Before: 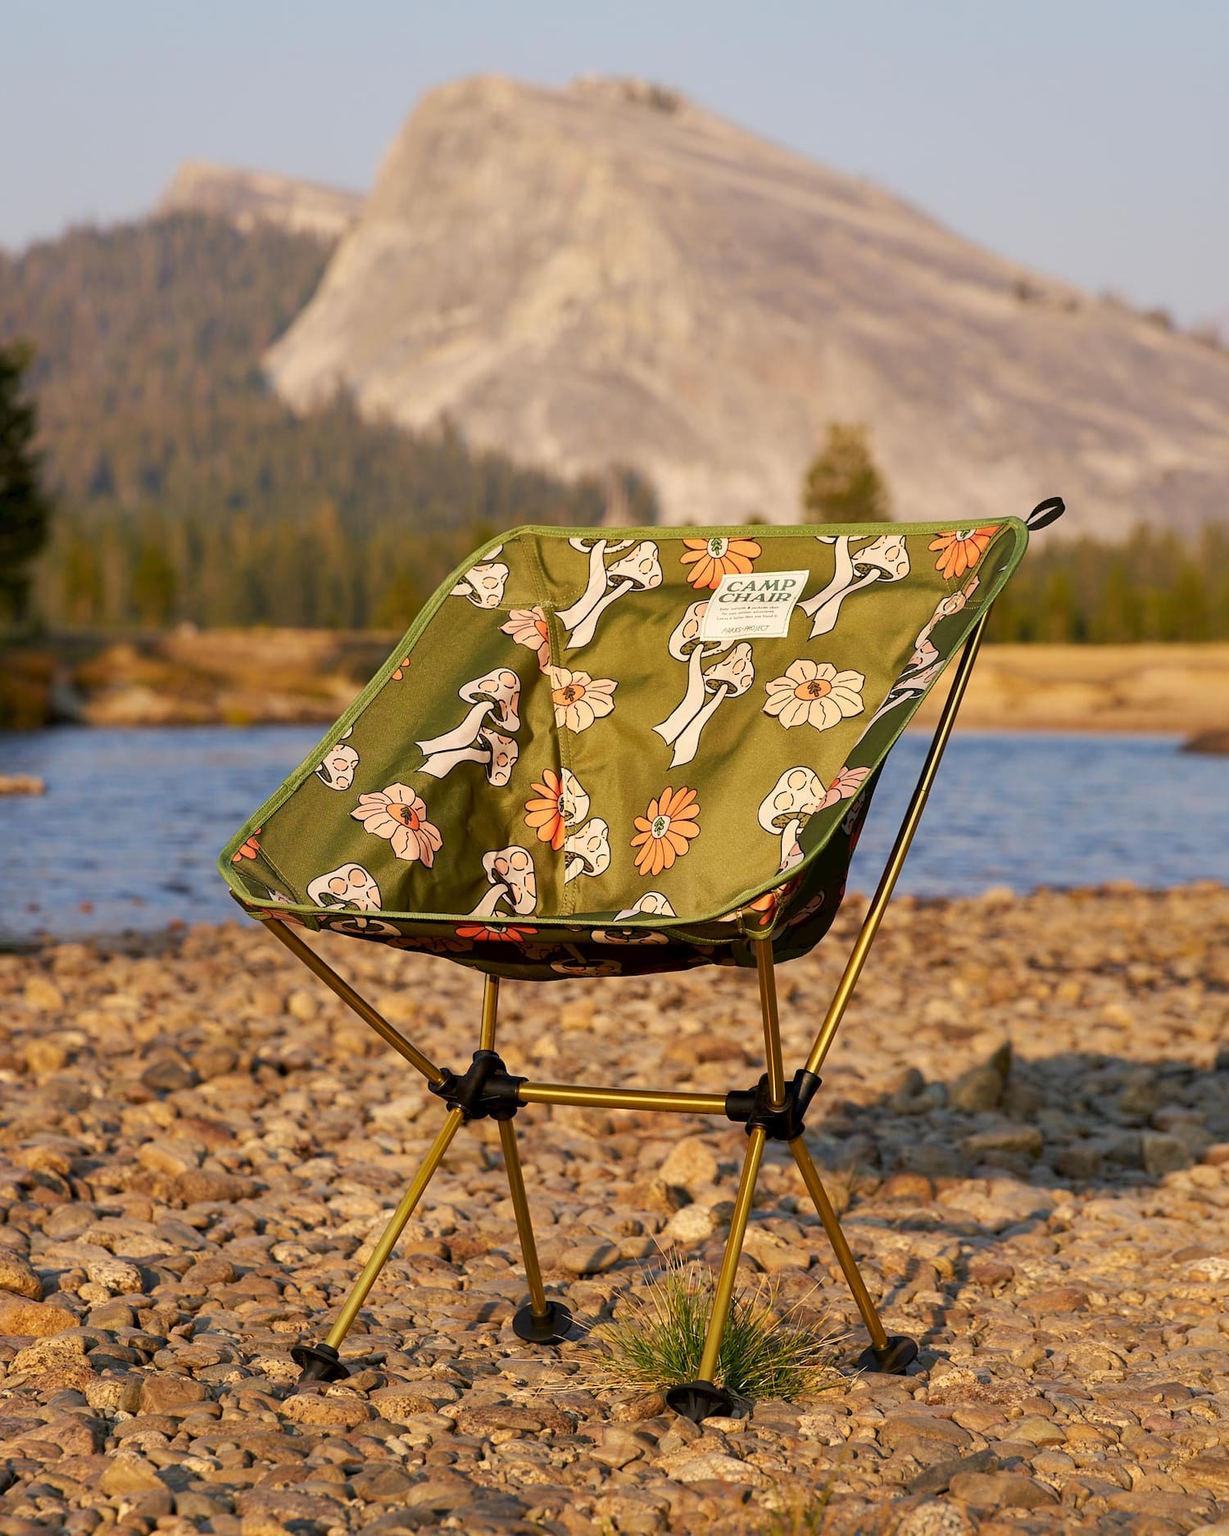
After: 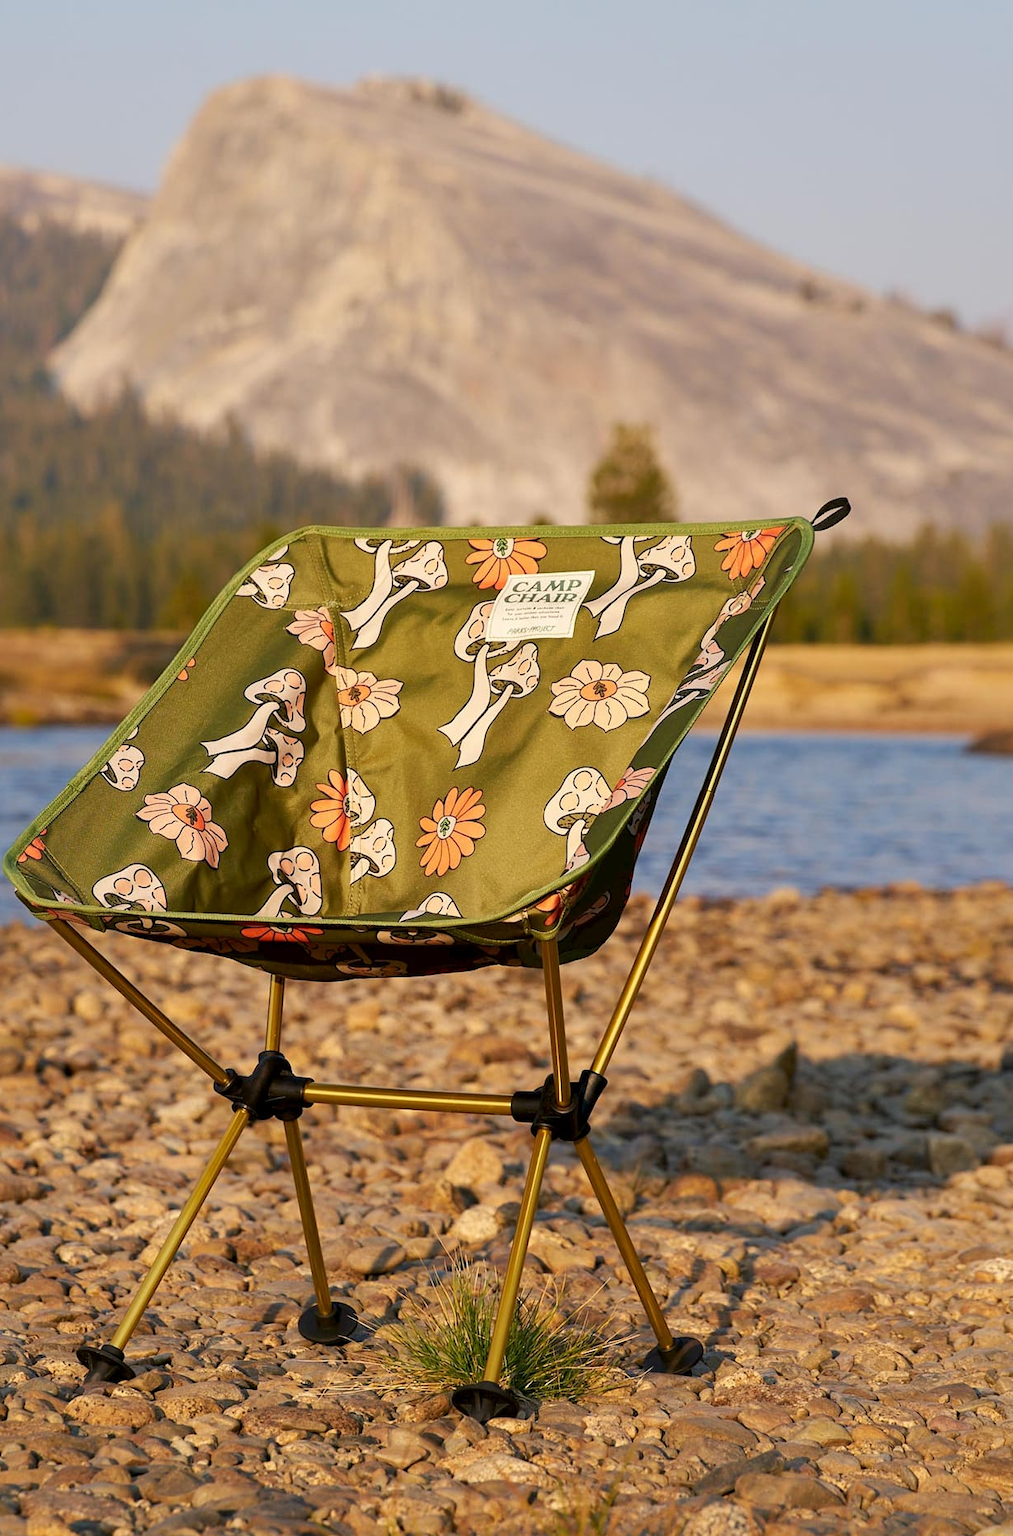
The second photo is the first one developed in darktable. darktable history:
crop: left 17.496%, bottom 0.039%
